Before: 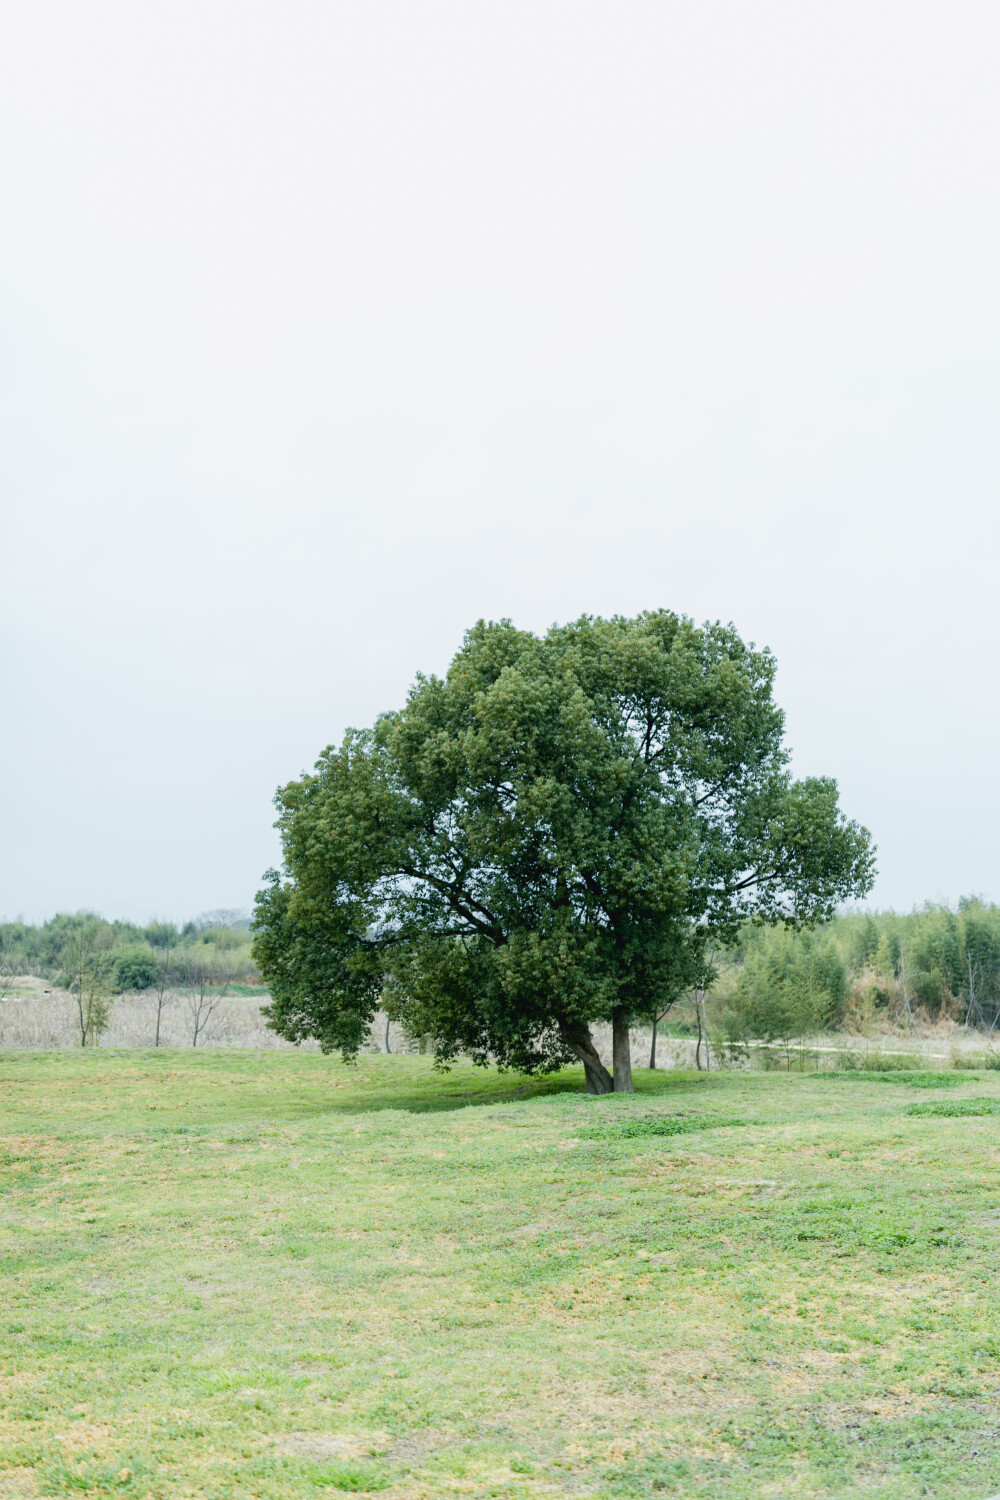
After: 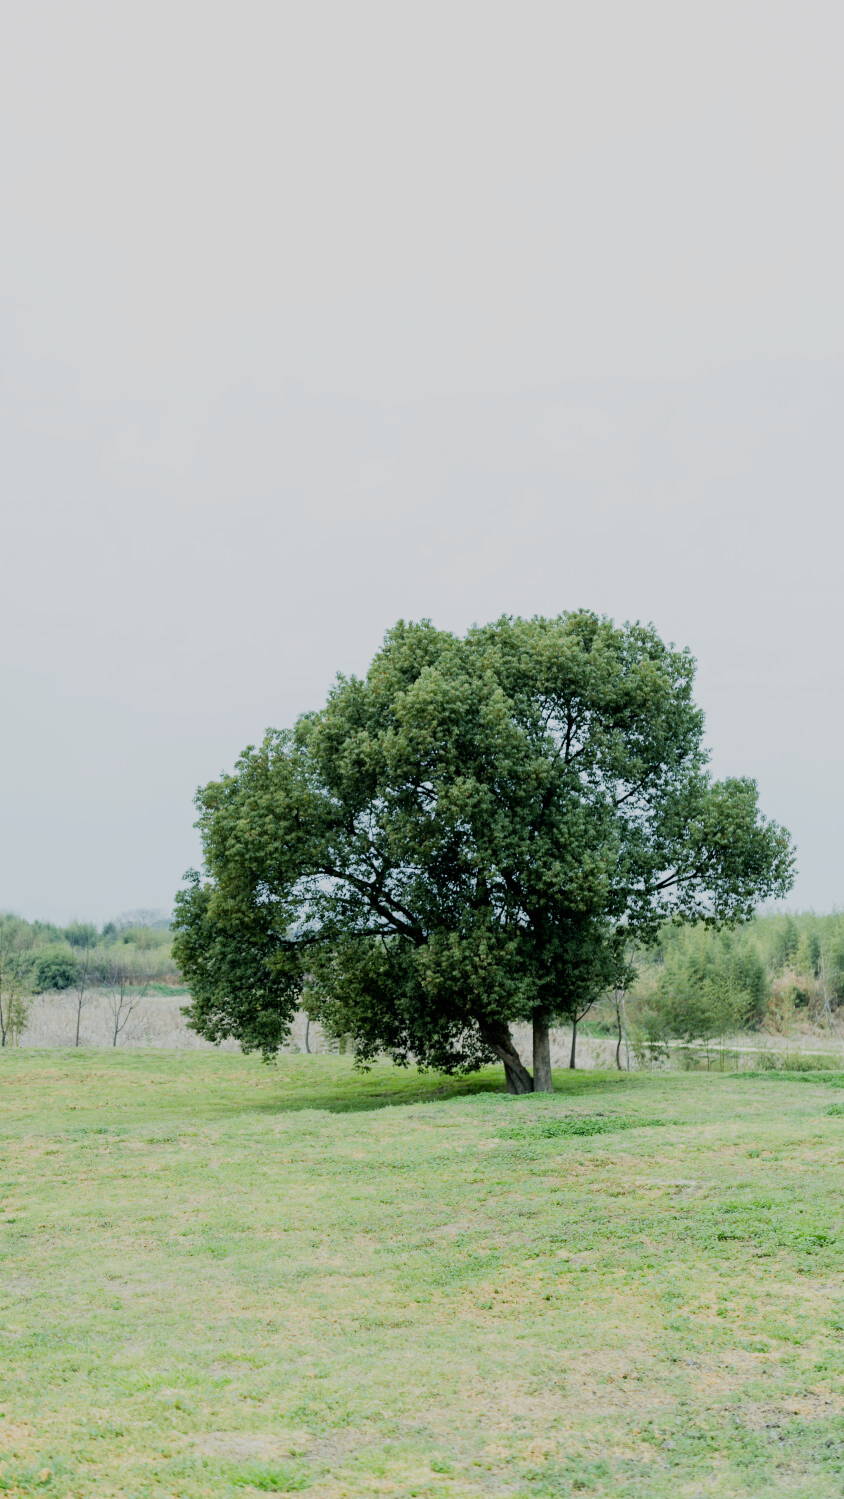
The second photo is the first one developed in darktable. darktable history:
crop: left 8.017%, right 7.531%
filmic rgb: black relative exposure -7.65 EV, white relative exposure 4.56 EV, hardness 3.61, contrast 1.061
